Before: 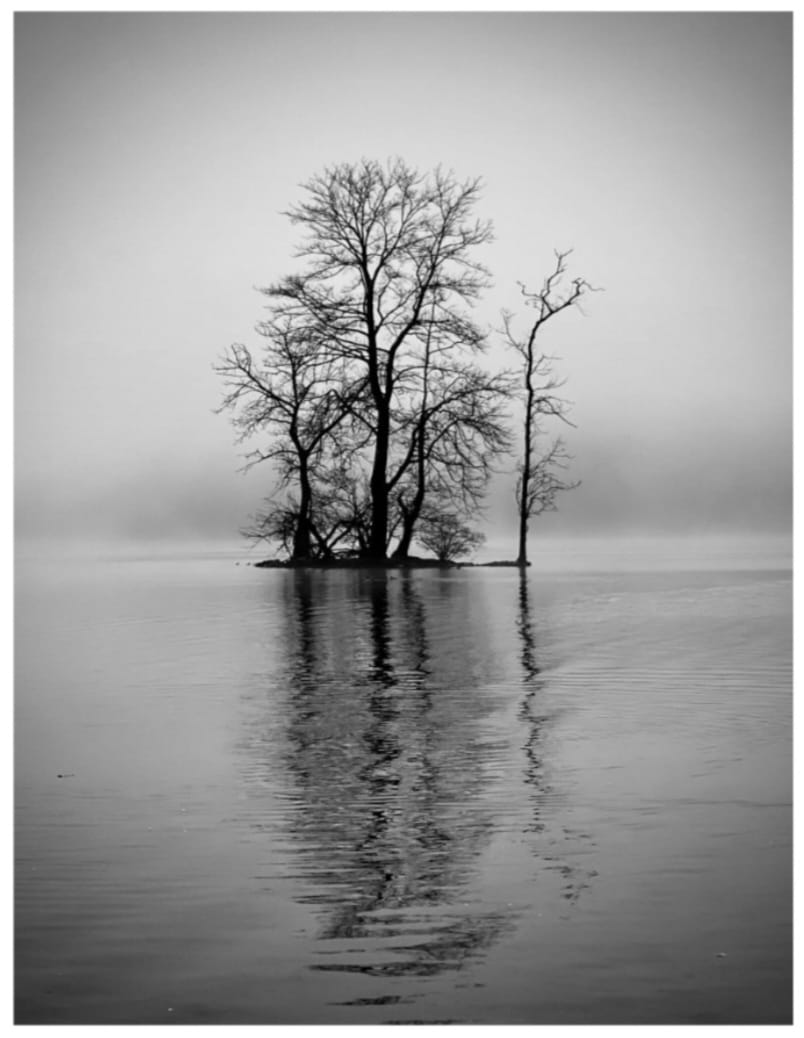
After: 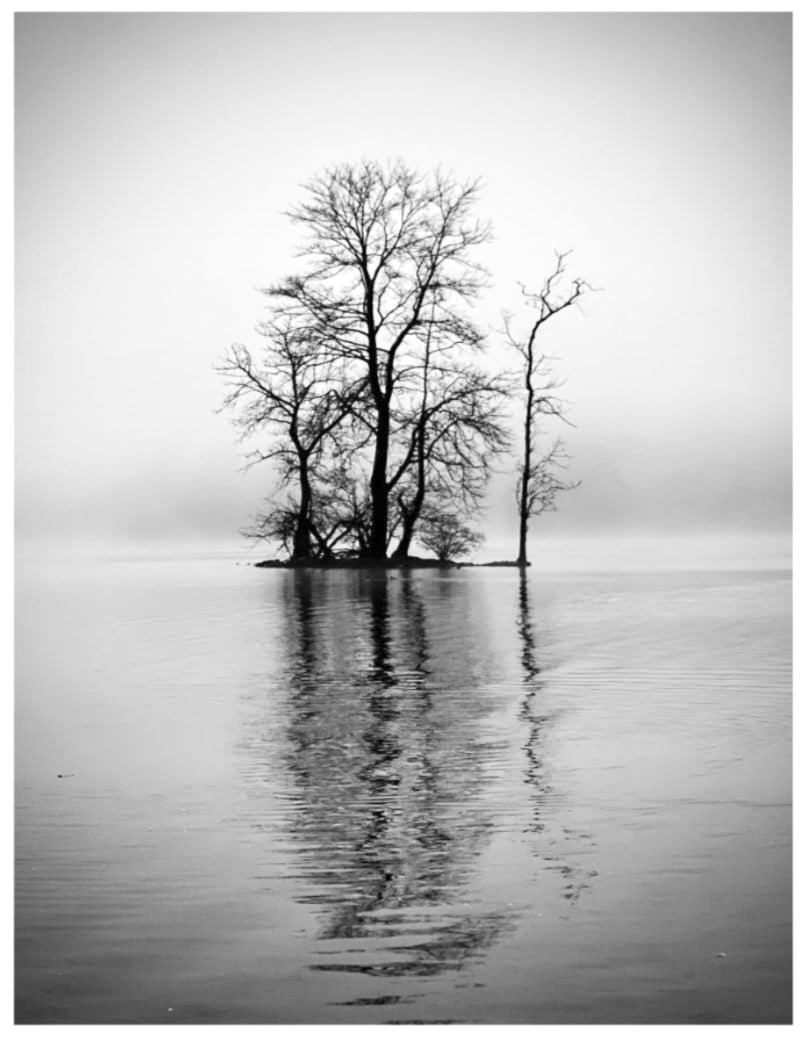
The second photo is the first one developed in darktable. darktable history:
tone equalizer: -8 EV -0.417 EV, -7 EV -0.389 EV, -6 EV -0.333 EV, -5 EV -0.222 EV, -3 EV 0.222 EV, -2 EV 0.333 EV, -1 EV 0.389 EV, +0 EV 0.417 EV, edges refinement/feathering 500, mask exposure compensation -1.57 EV, preserve details no
contrast brightness saturation: contrast 0.14, brightness 0.21
